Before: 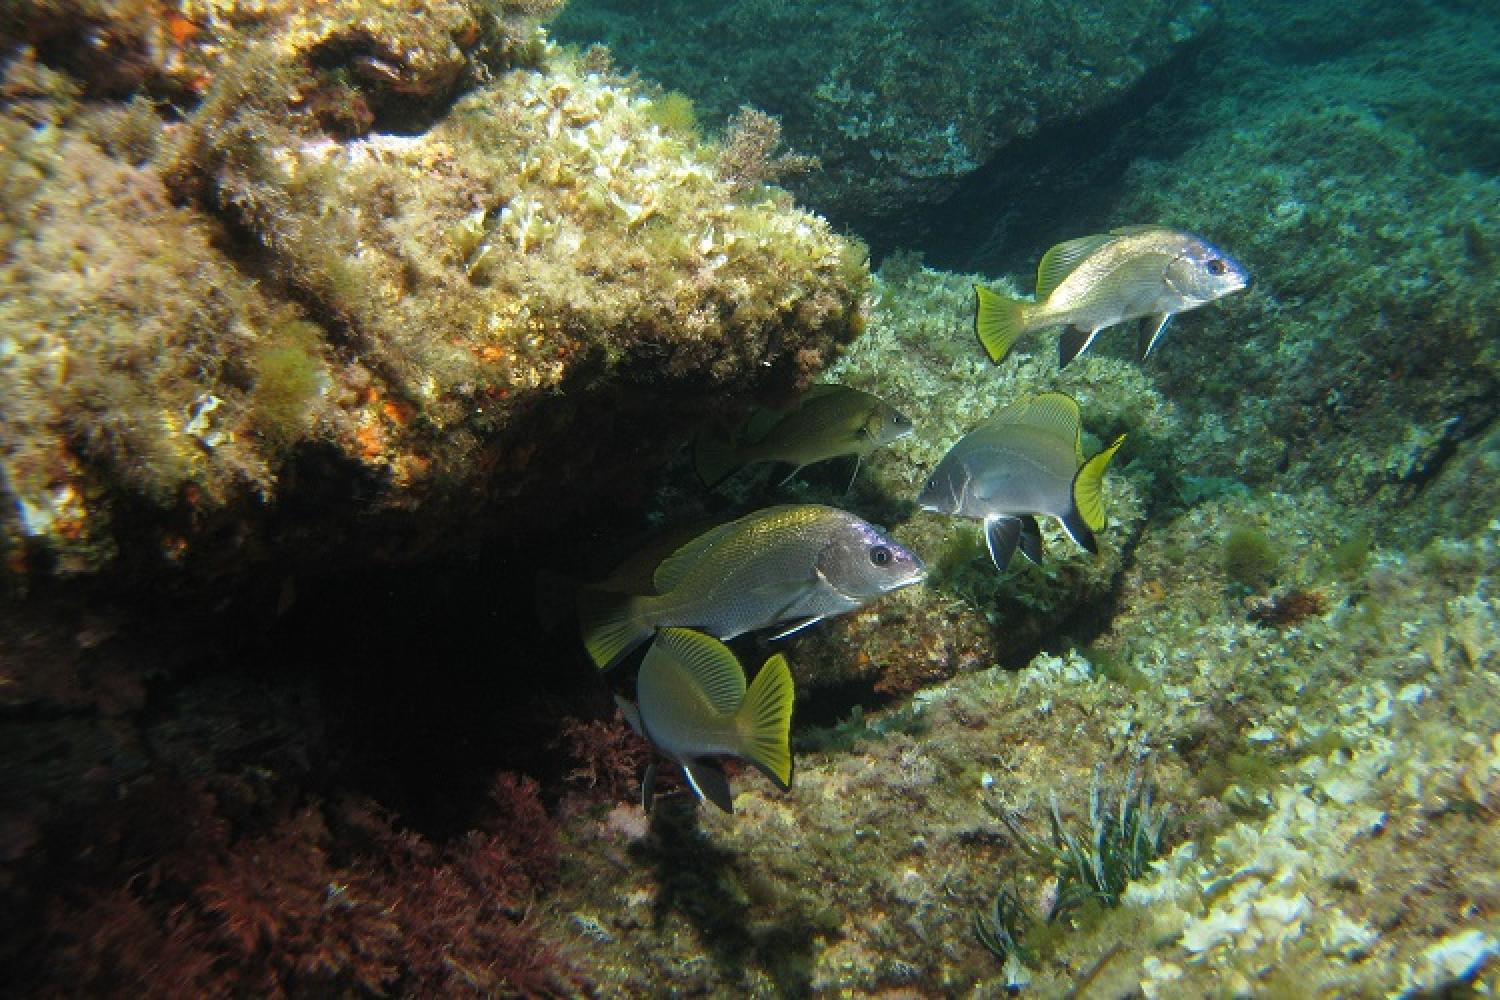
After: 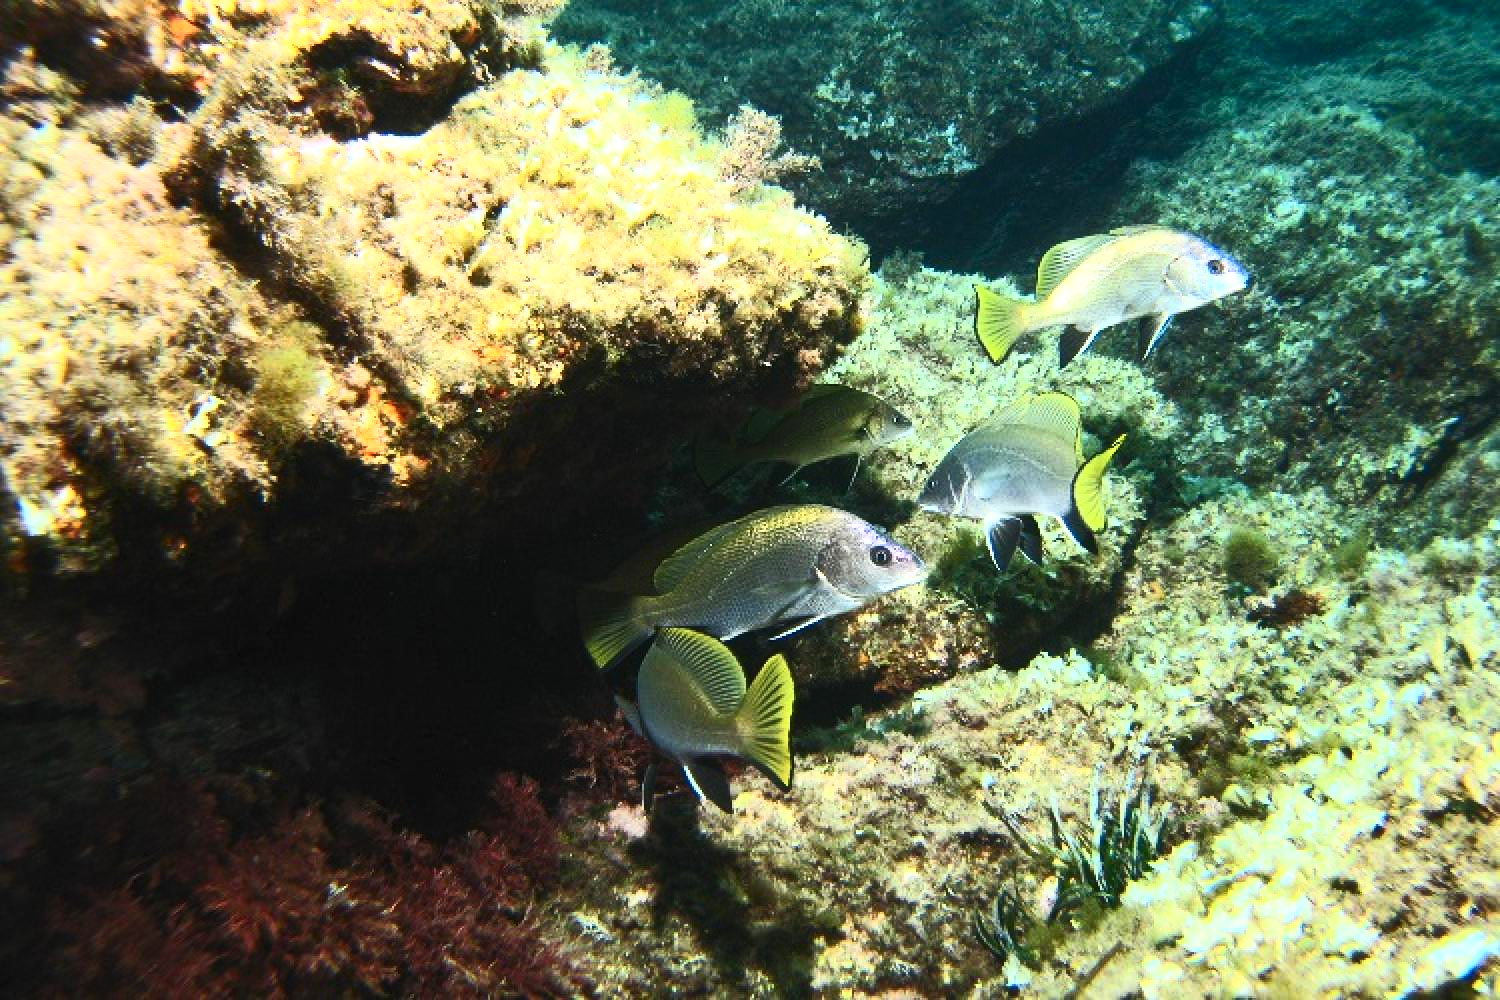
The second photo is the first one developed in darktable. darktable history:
exposure: exposure 0.377 EV, compensate highlight preservation false
contrast brightness saturation: contrast 0.624, brightness 0.351, saturation 0.138
tone equalizer: edges refinement/feathering 500, mask exposure compensation -1.57 EV, preserve details no
local contrast: mode bilateral grid, contrast 14, coarseness 37, detail 105%, midtone range 0.2
shadows and highlights: shadows 25.2, highlights -48.29, soften with gaussian
sharpen: radius 2.924, amount 0.855, threshold 47.5
